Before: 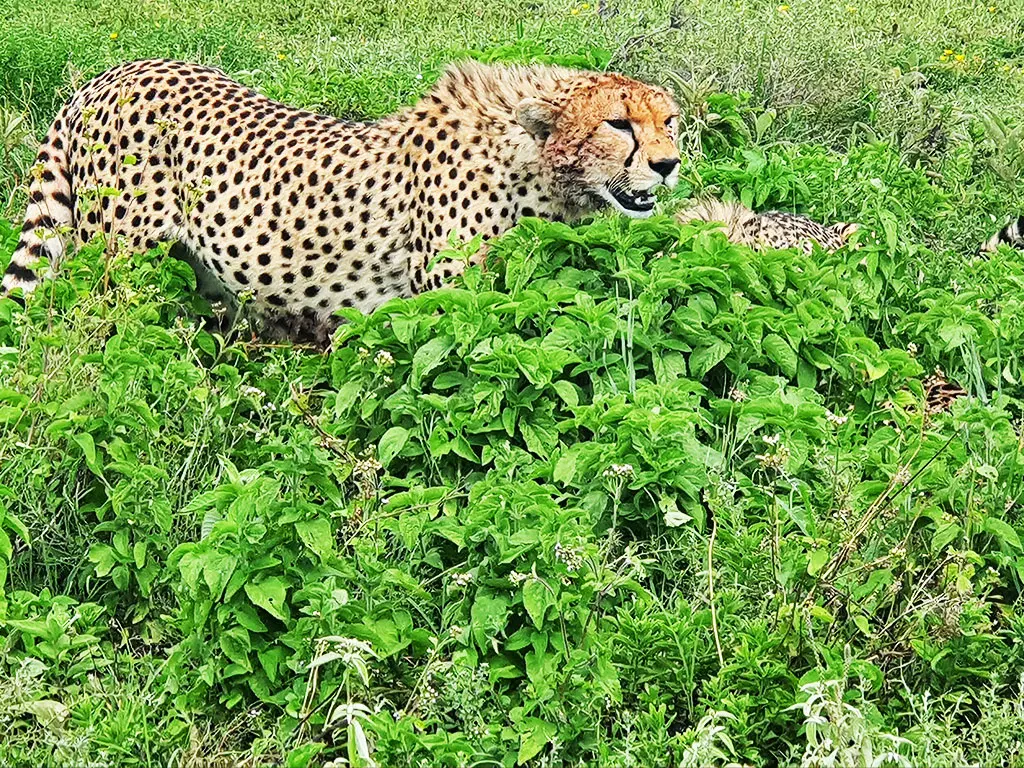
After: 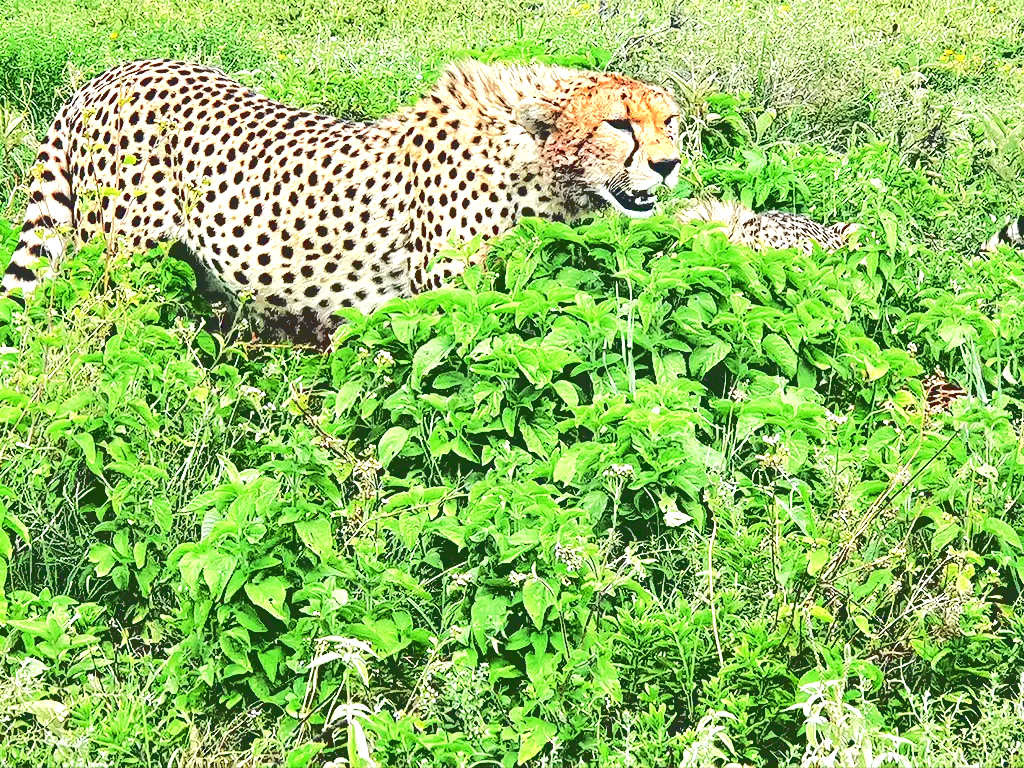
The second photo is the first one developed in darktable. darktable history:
base curve: curves: ch0 [(0.065, 0.026) (0.236, 0.358) (0.53, 0.546) (0.777, 0.841) (0.924, 0.992)], preserve colors average RGB
rotate and perspective: automatic cropping original format, crop left 0, crop top 0
exposure: exposure 0.6 EV, compensate highlight preservation false
